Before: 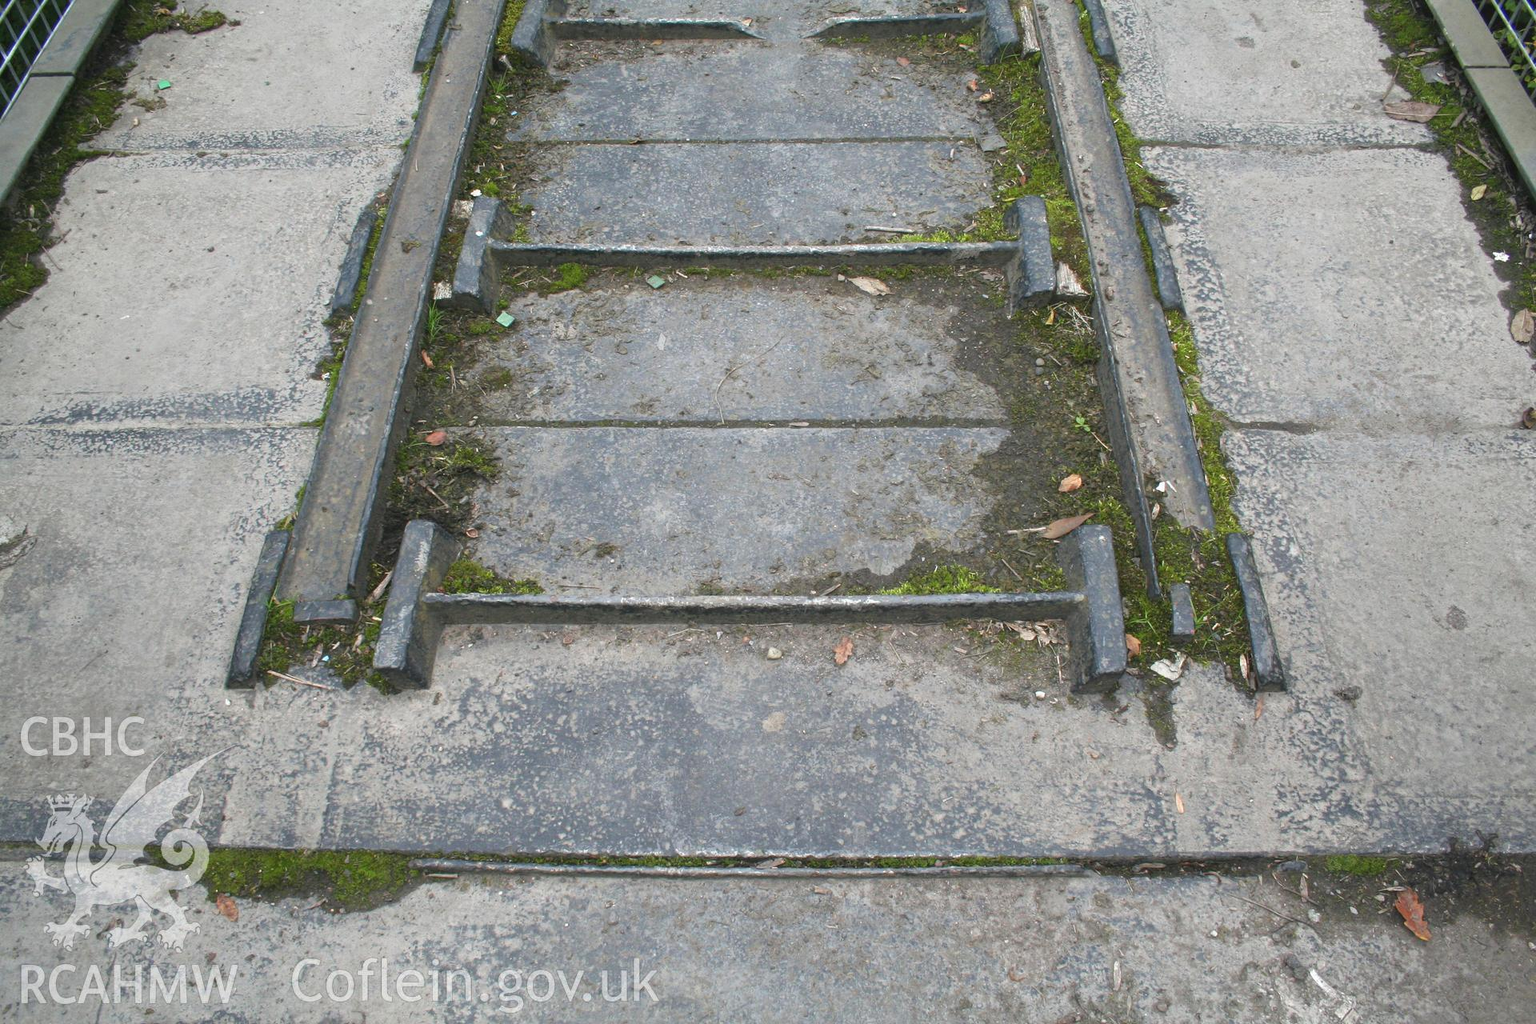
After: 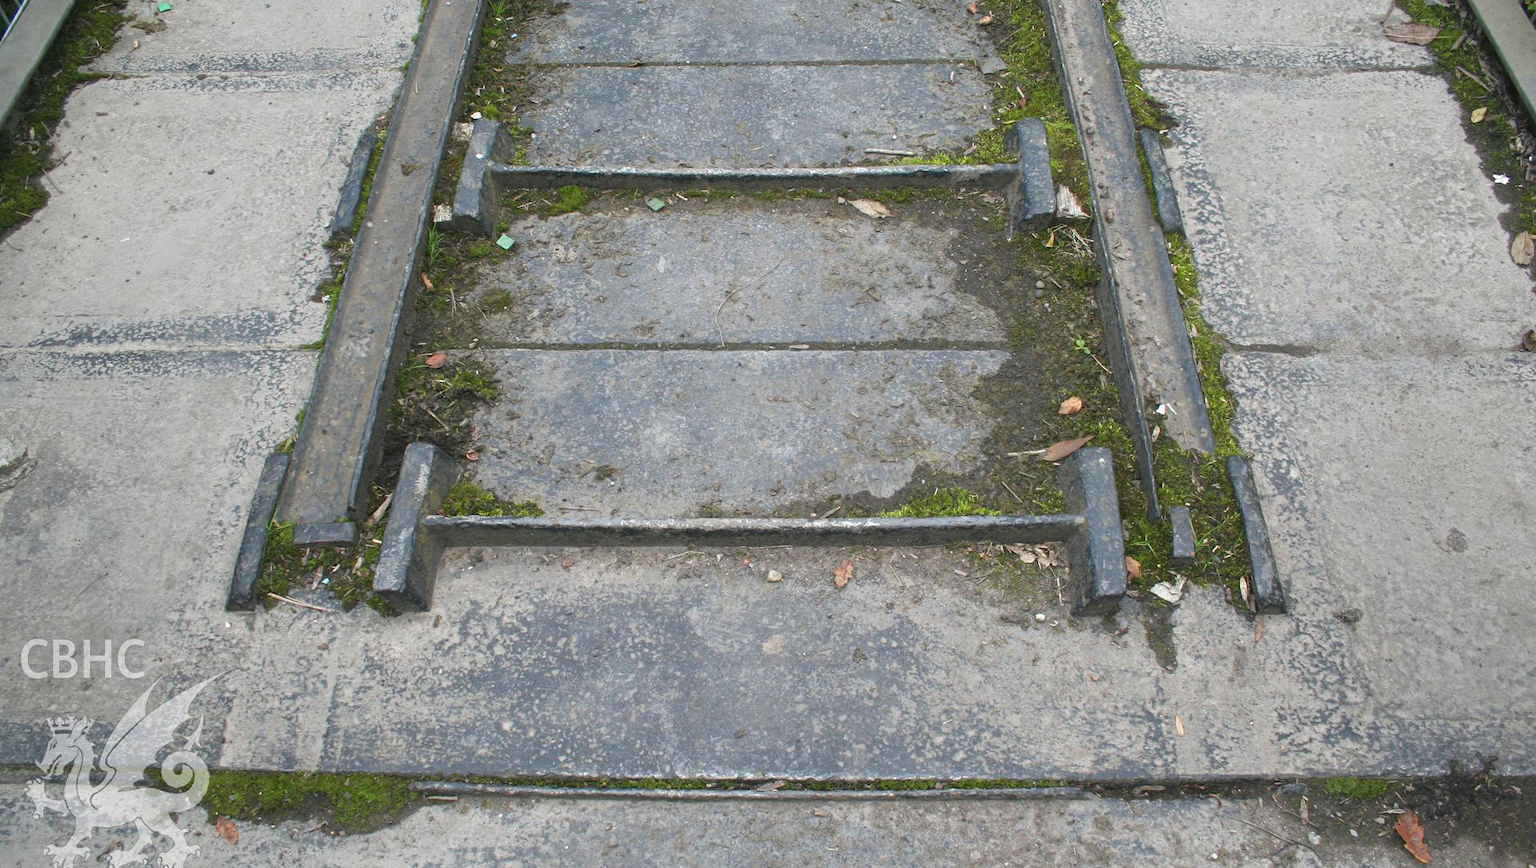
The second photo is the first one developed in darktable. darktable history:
crop: top 7.624%, bottom 7.529%
